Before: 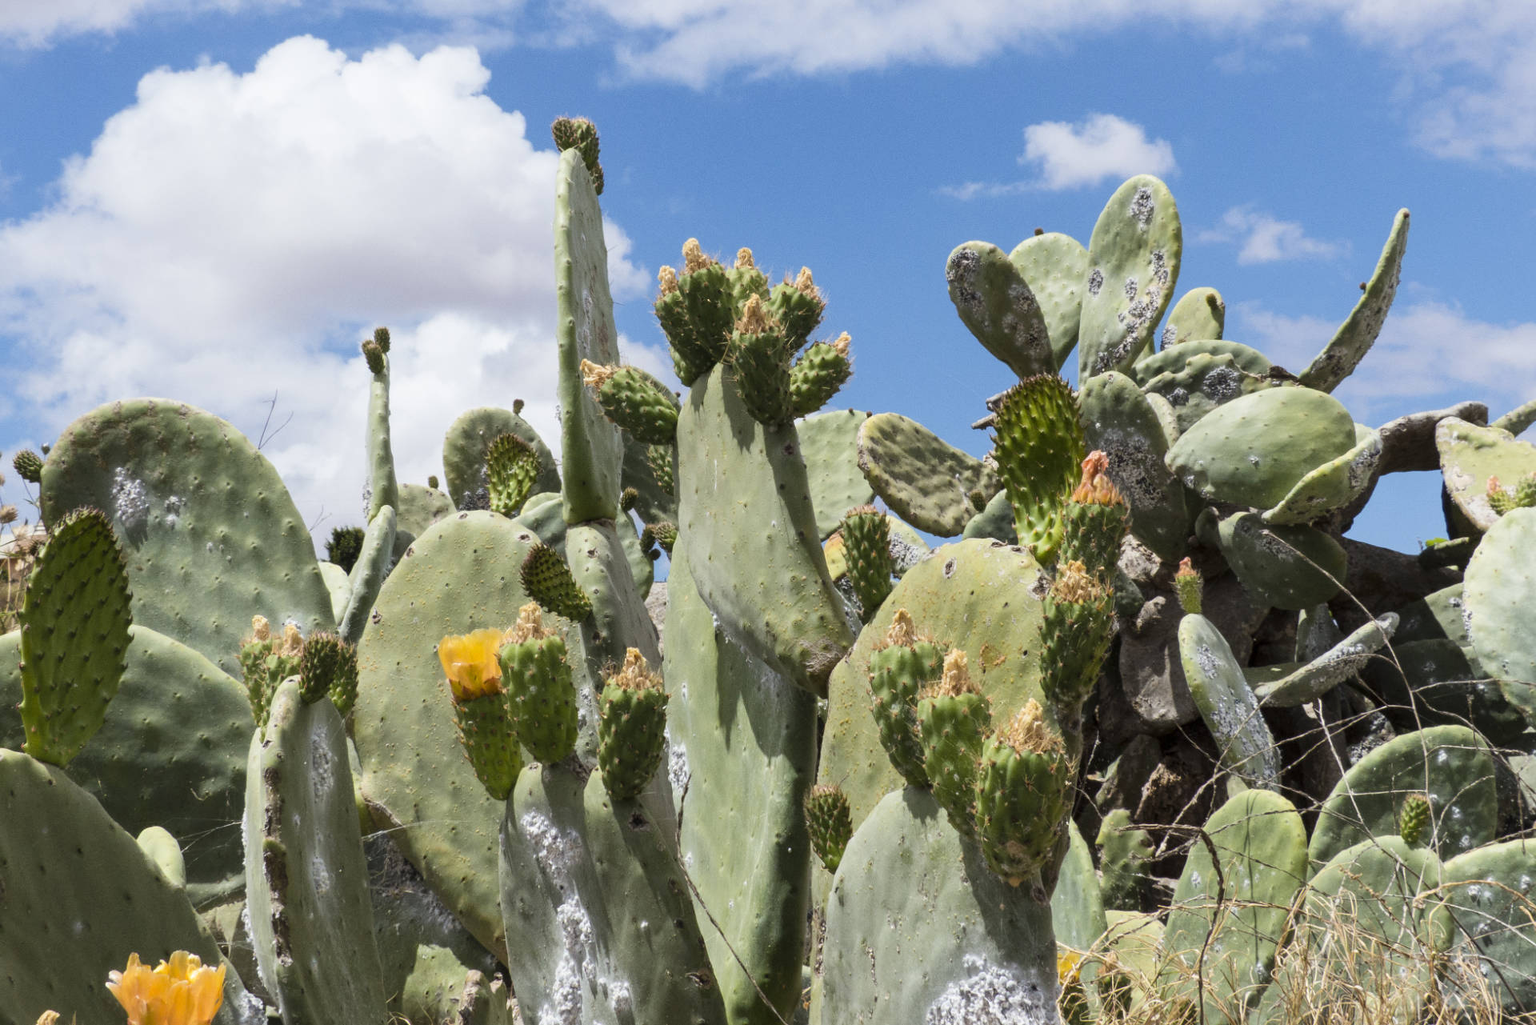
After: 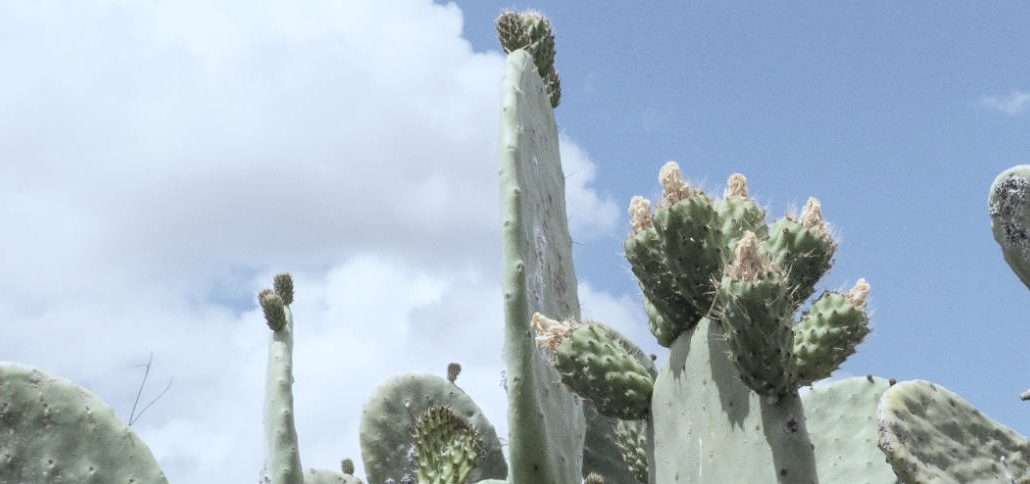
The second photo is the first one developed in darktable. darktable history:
contrast brightness saturation: brightness 0.18, saturation -0.5
white balance: red 0.924, blue 1.095
crop: left 10.121%, top 10.631%, right 36.218%, bottom 51.526%
